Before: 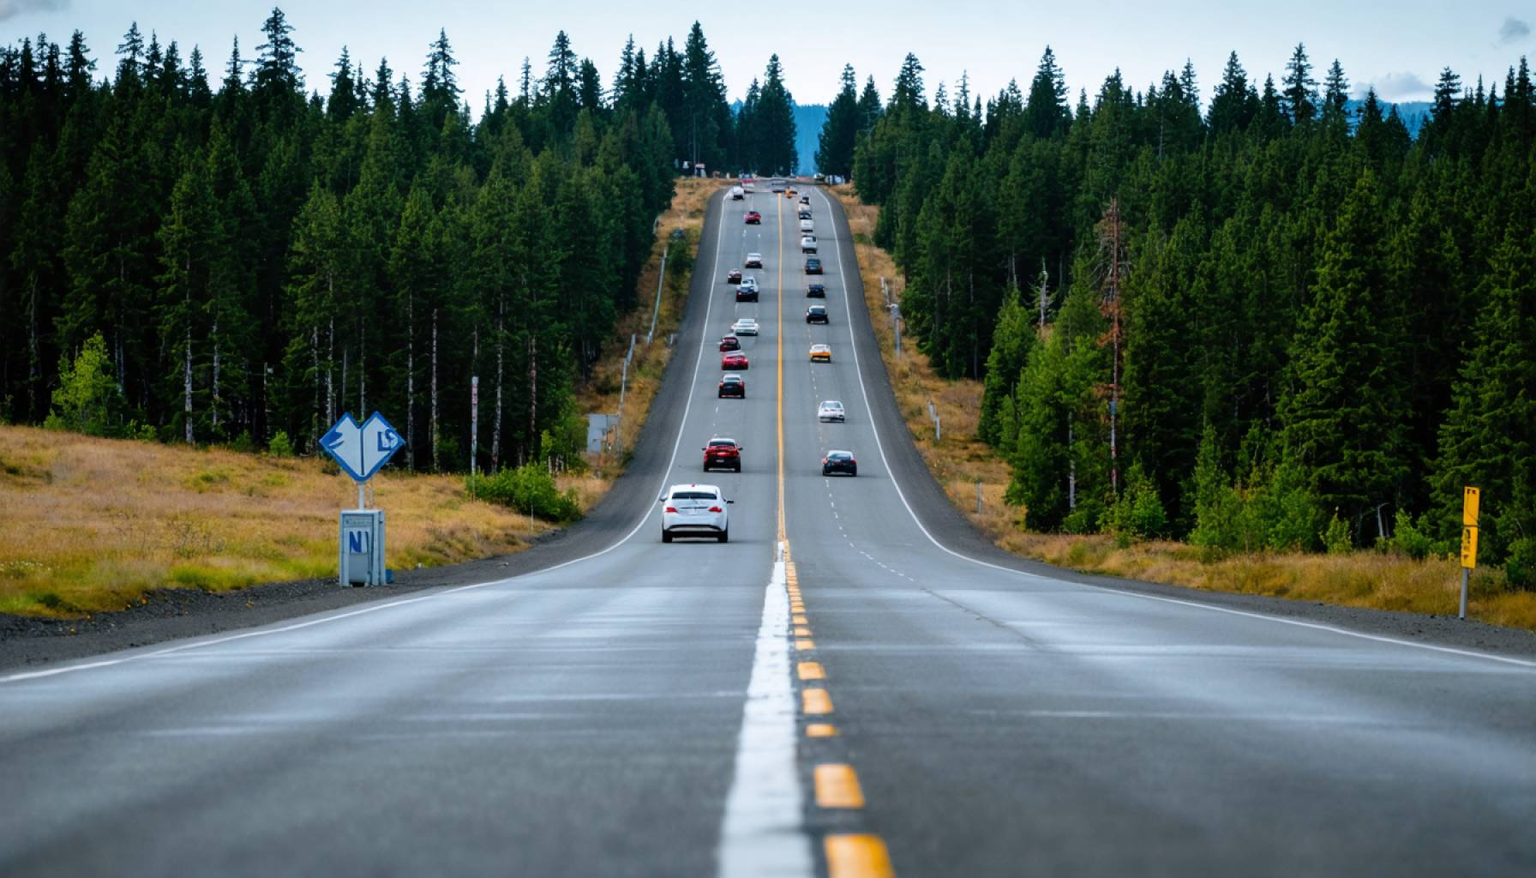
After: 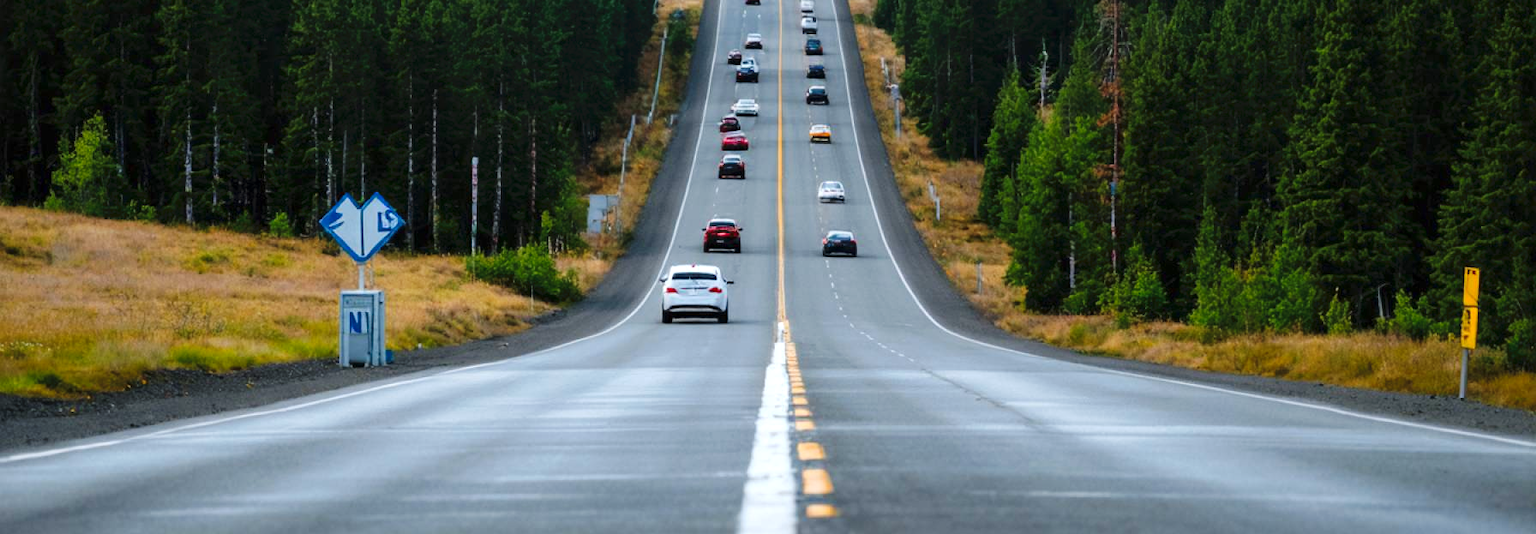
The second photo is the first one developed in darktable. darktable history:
levels: levels [0, 0.476, 0.951]
tone curve: curves: ch0 [(0, 0) (0.003, 0.005) (0.011, 0.021) (0.025, 0.042) (0.044, 0.065) (0.069, 0.074) (0.1, 0.092) (0.136, 0.123) (0.177, 0.159) (0.224, 0.2) (0.277, 0.252) (0.335, 0.32) (0.399, 0.392) (0.468, 0.468) (0.543, 0.549) (0.623, 0.638) (0.709, 0.721) (0.801, 0.812) (0.898, 0.896) (1, 1)], preserve colors none
crop and rotate: top 25.045%, bottom 13.984%
